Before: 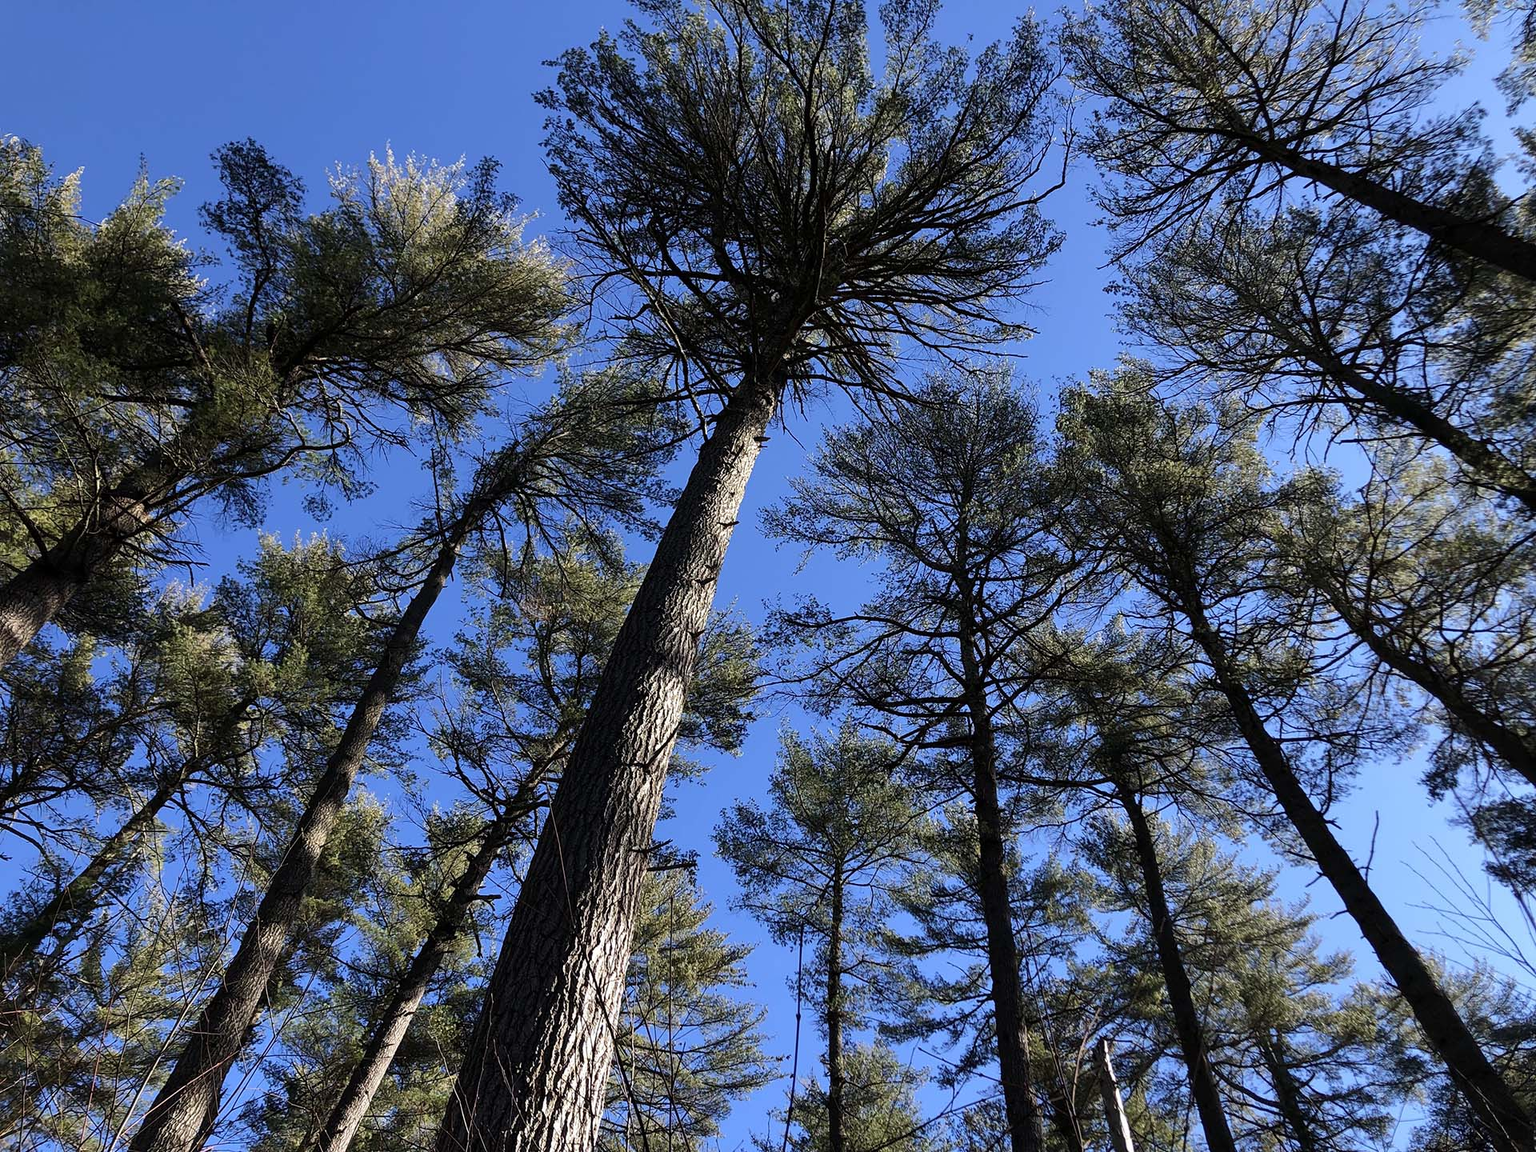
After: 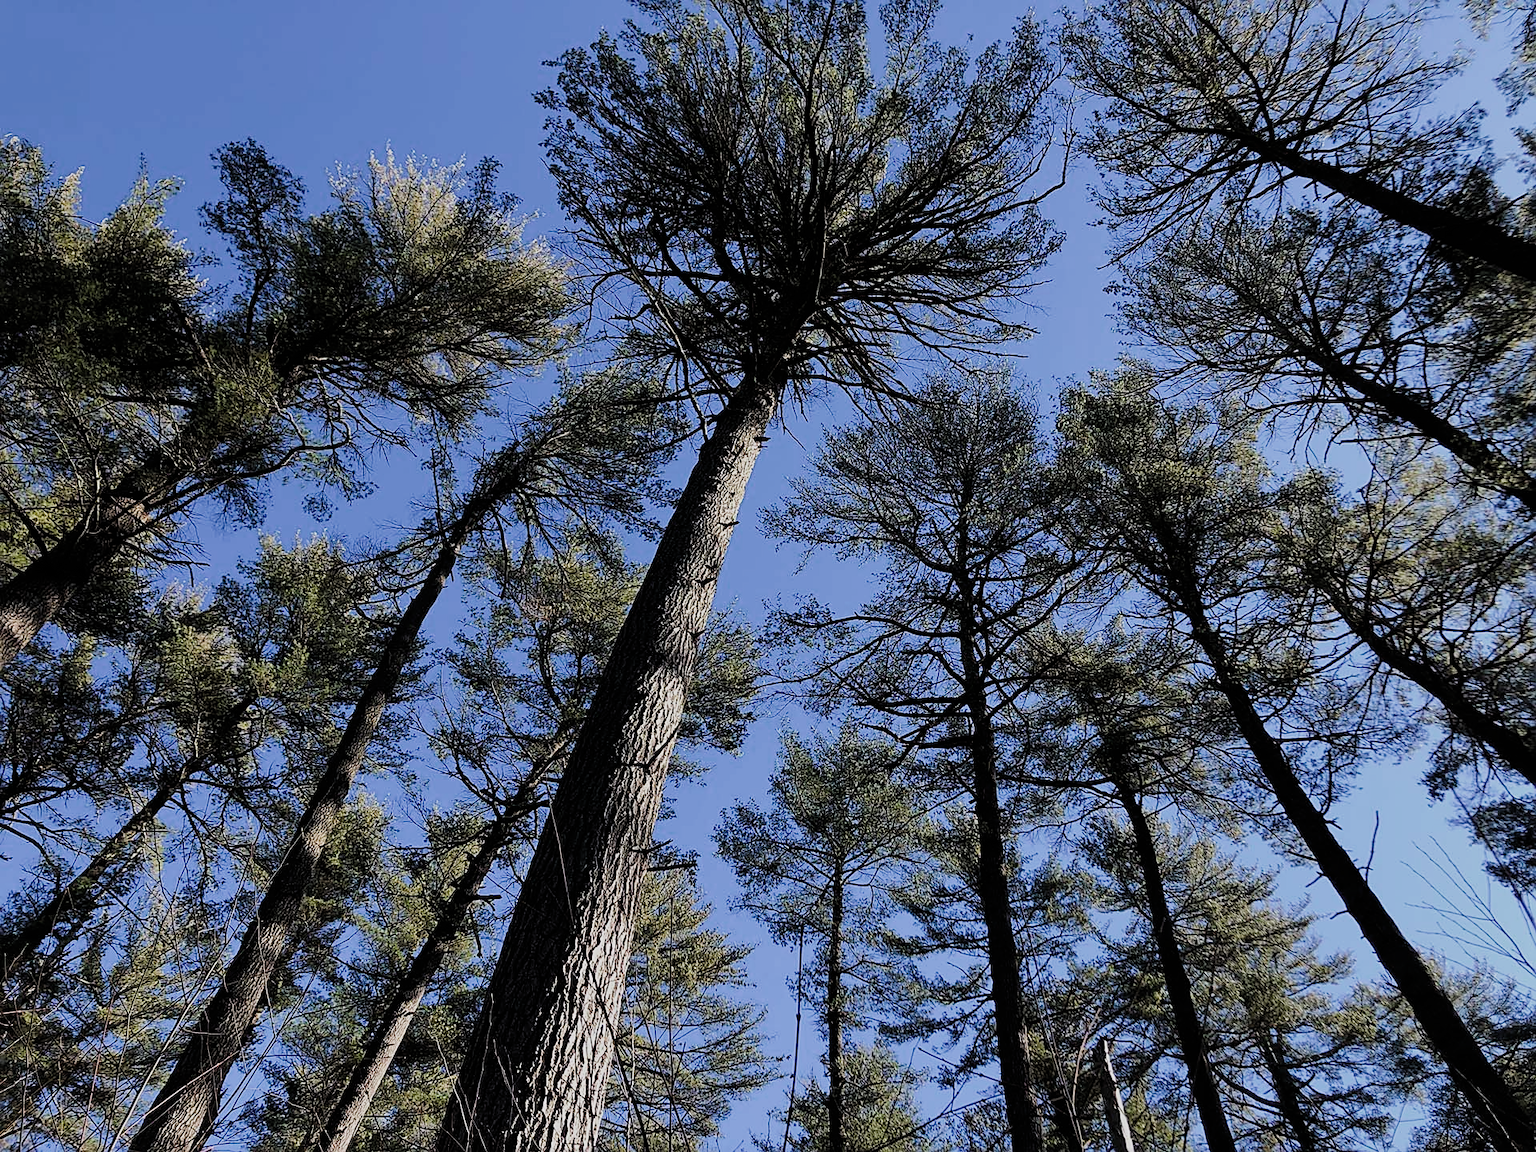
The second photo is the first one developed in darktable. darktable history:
sharpen: on, module defaults
filmic rgb: black relative exposure -7.65 EV, white relative exposure 4.56 EV, hardness 3.61, color science v4 (2020)
